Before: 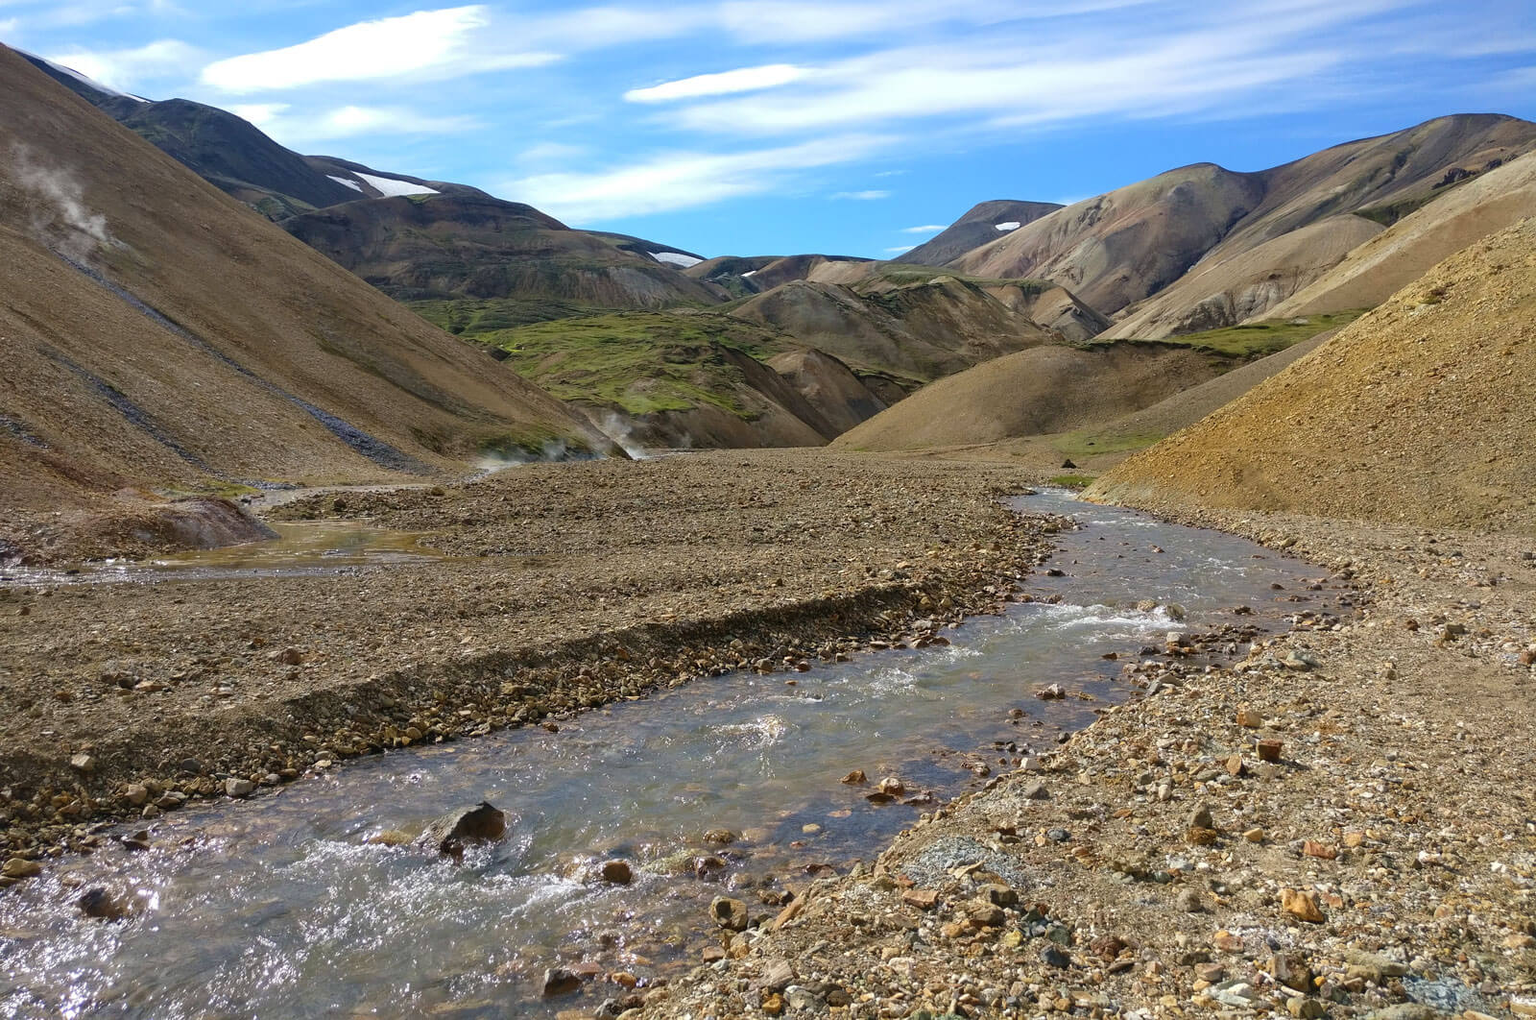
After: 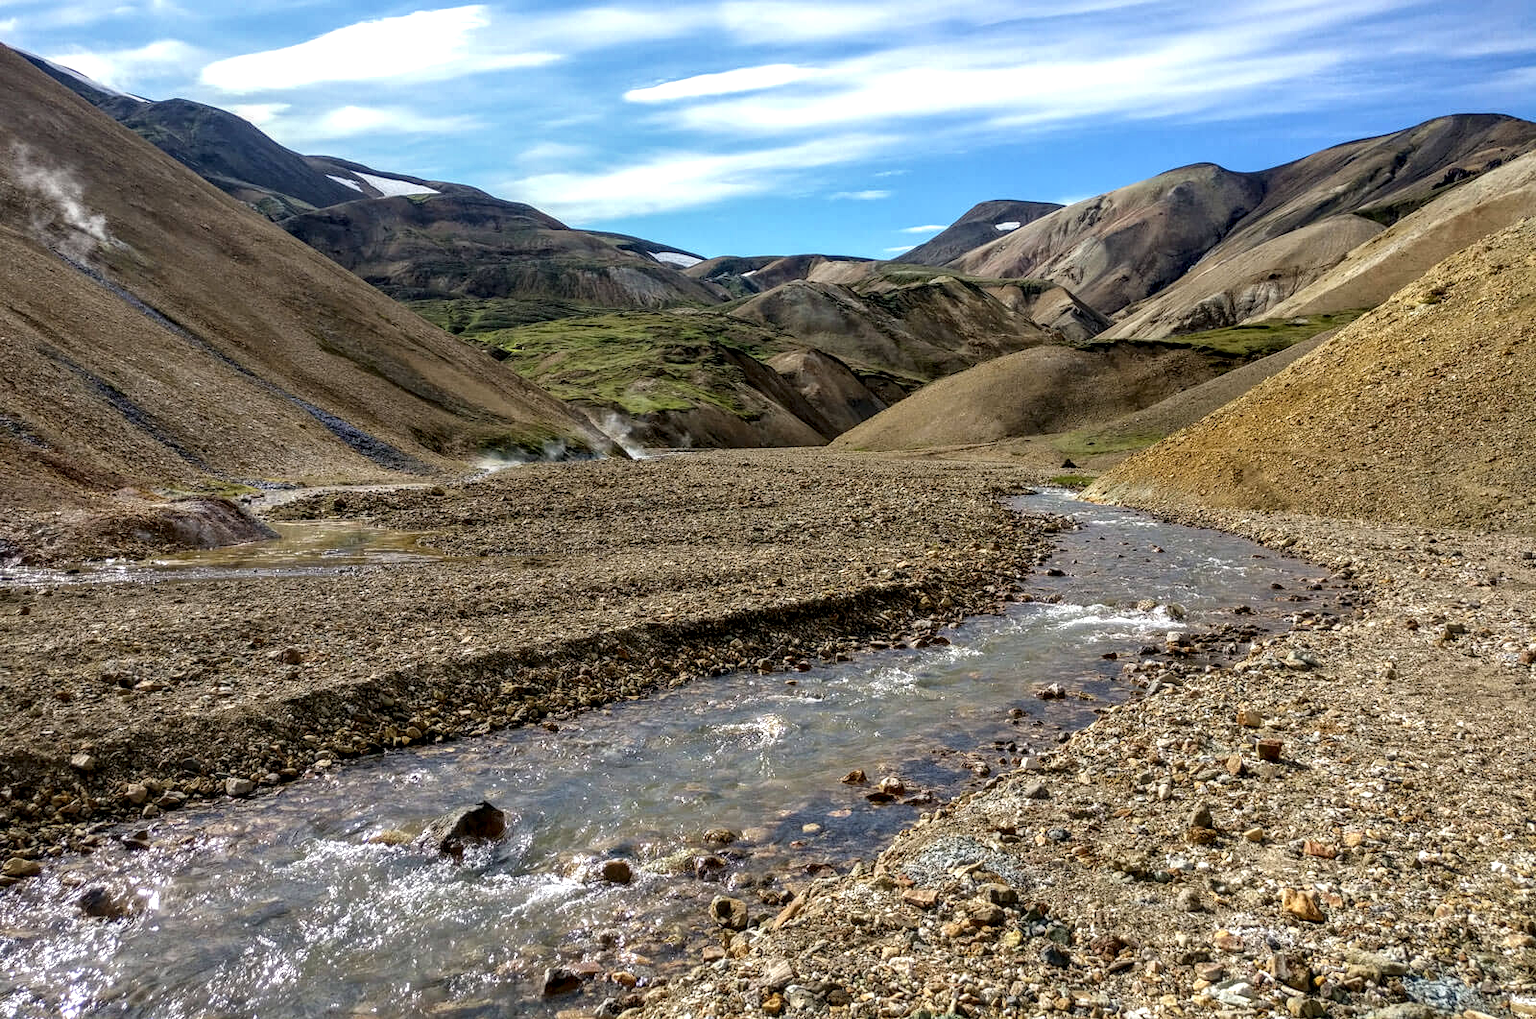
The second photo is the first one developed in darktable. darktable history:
local contrast: highlights 0%, shadows 0%, detail 182%
base curve: curves: ch0 [(0, 0) (0.283, 0.295) (1, 1)], preserve colors none
